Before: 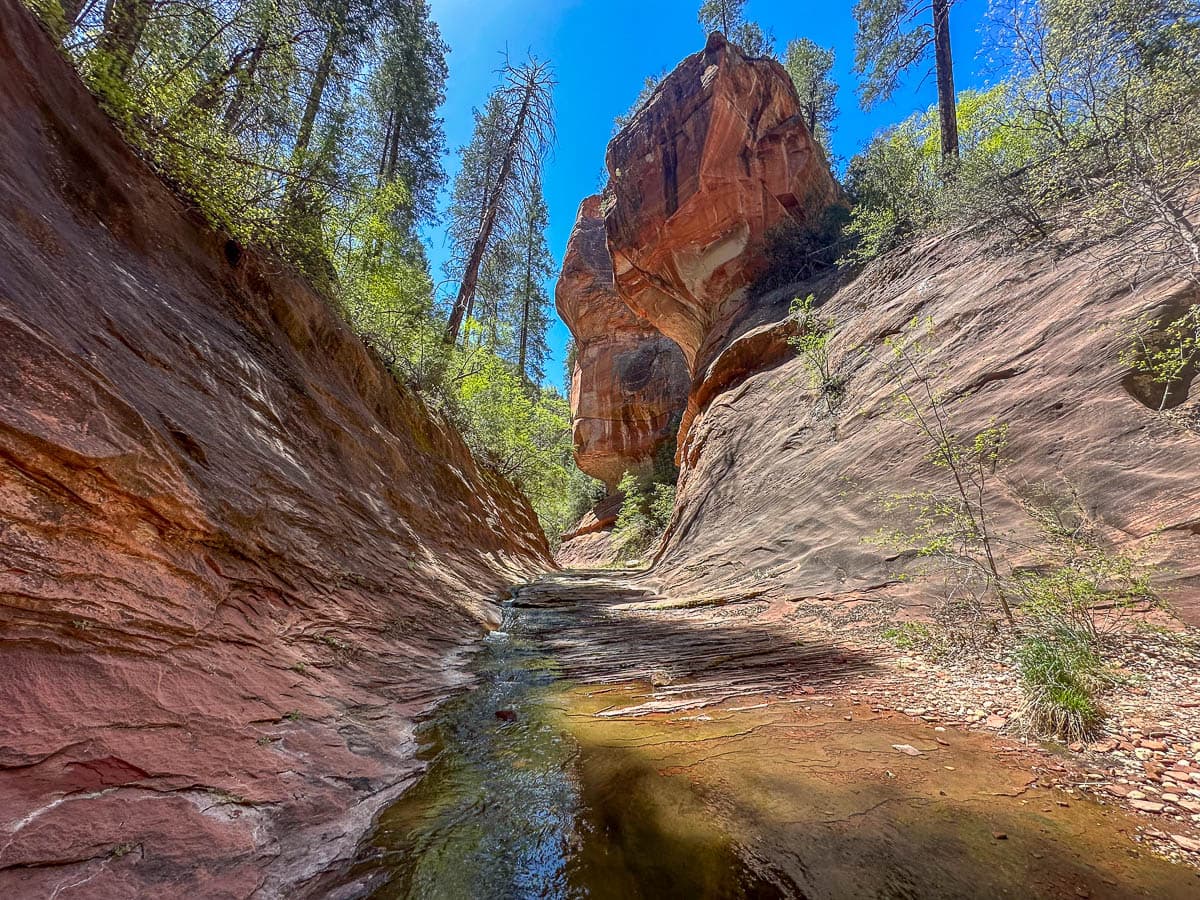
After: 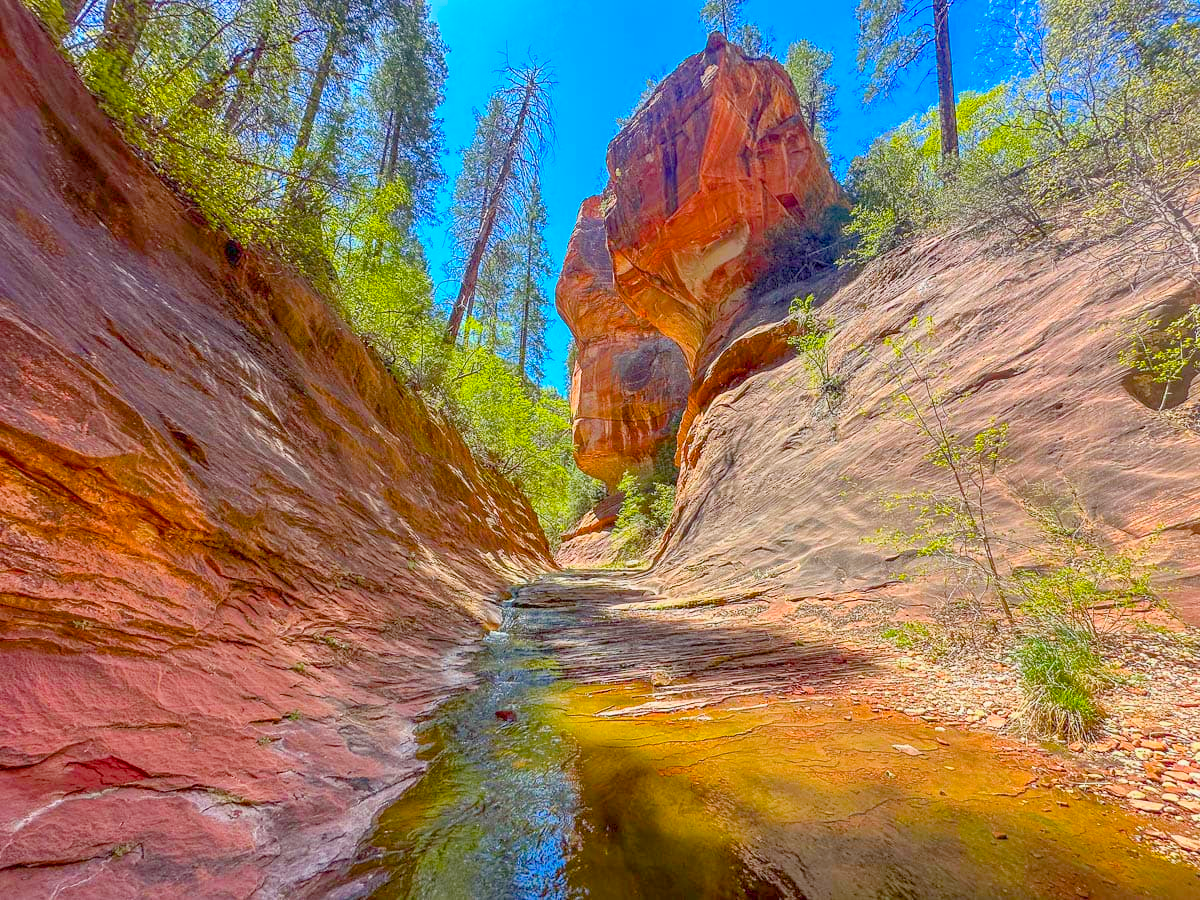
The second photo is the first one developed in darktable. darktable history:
exposure: exposure 0.923 EV, compensate highlight preservation false
color balance rgb: linear chroma grading › global chroma 9.086%, perceptual saturation grading › global saturation 50.408%, contrast -29.545%
